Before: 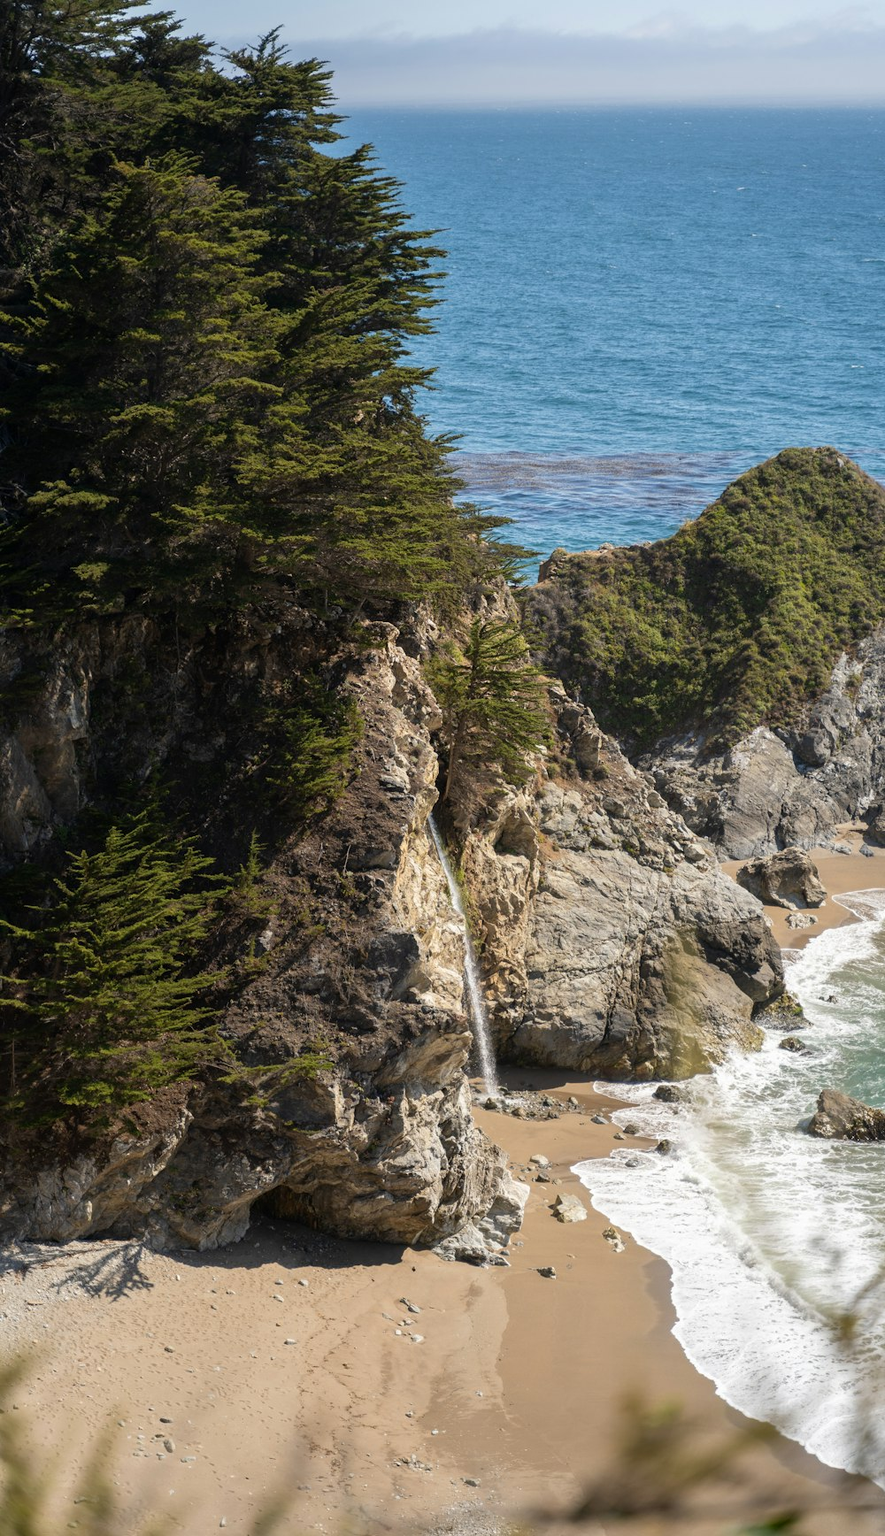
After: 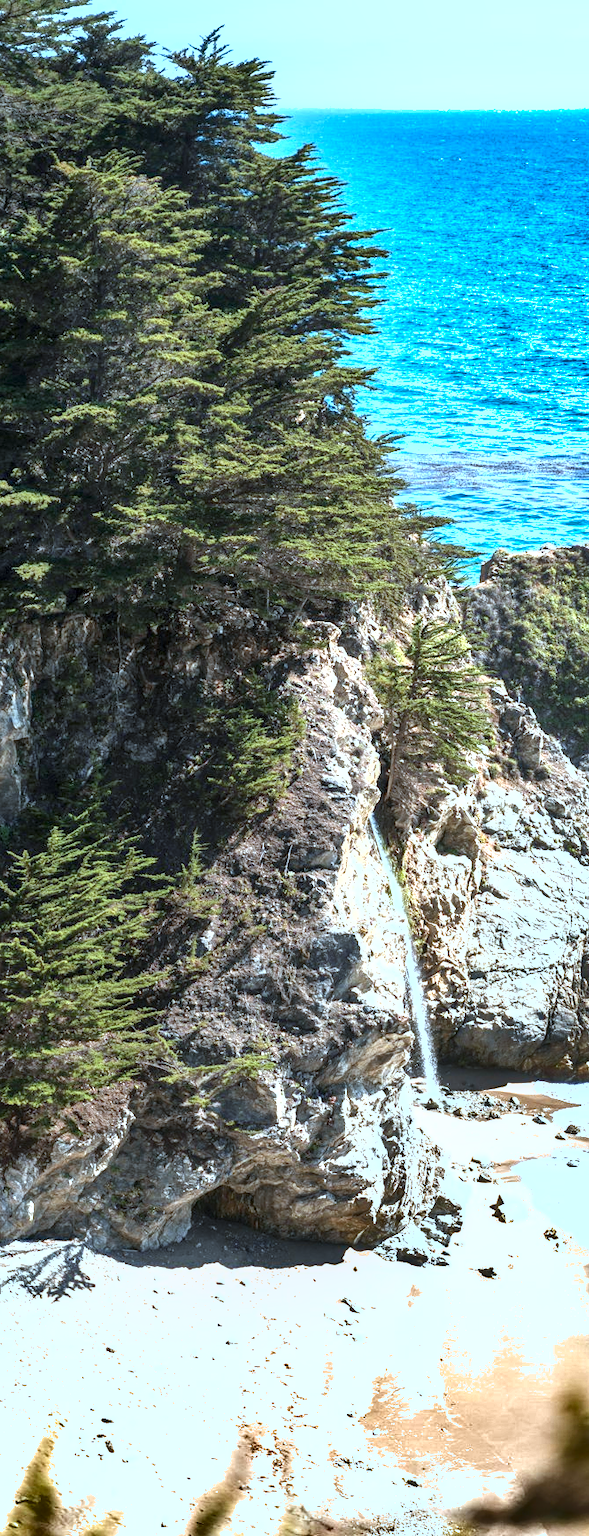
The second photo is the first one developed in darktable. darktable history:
crop and rotate: left 6.617%, right 26.717%
exposure: exposure 1.5 EV, compensate highlight preservation false
color correction: highlights a* -9.35, highlights b* -23.15
local contrast: on, module defaults
rotate and perspective: automatic cropping original format, crop left 0, crop top 0
shadows and highlights: radius 108.52, shadows 44.07, highlights -67.8, low approximation 0.01, soften with gaussian
